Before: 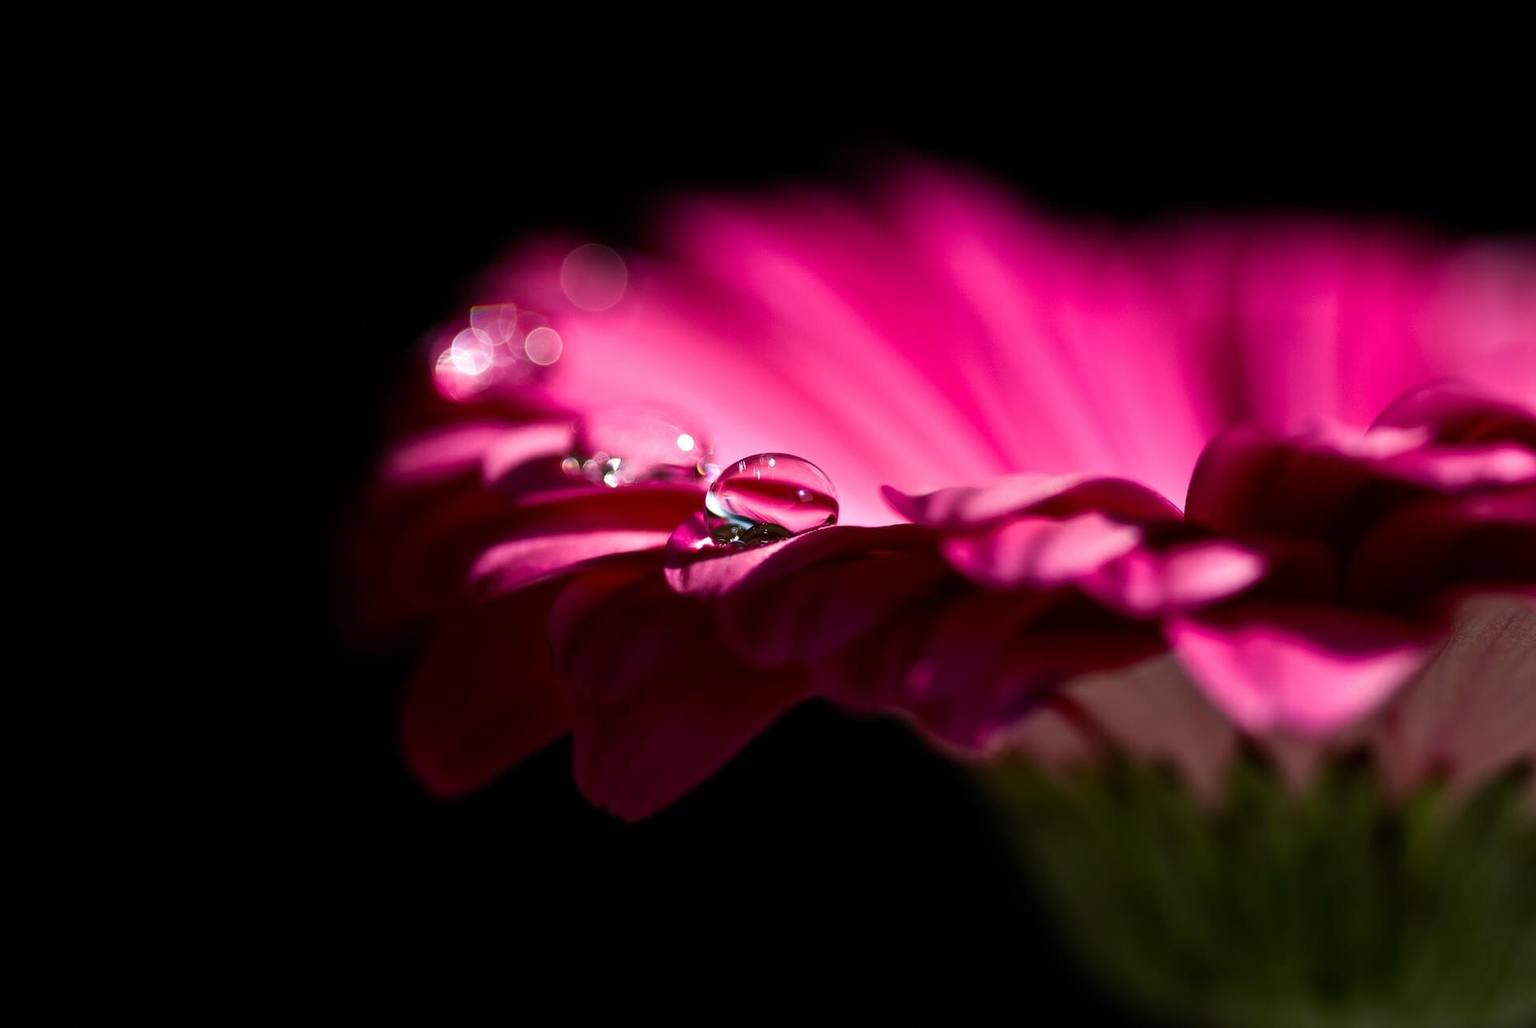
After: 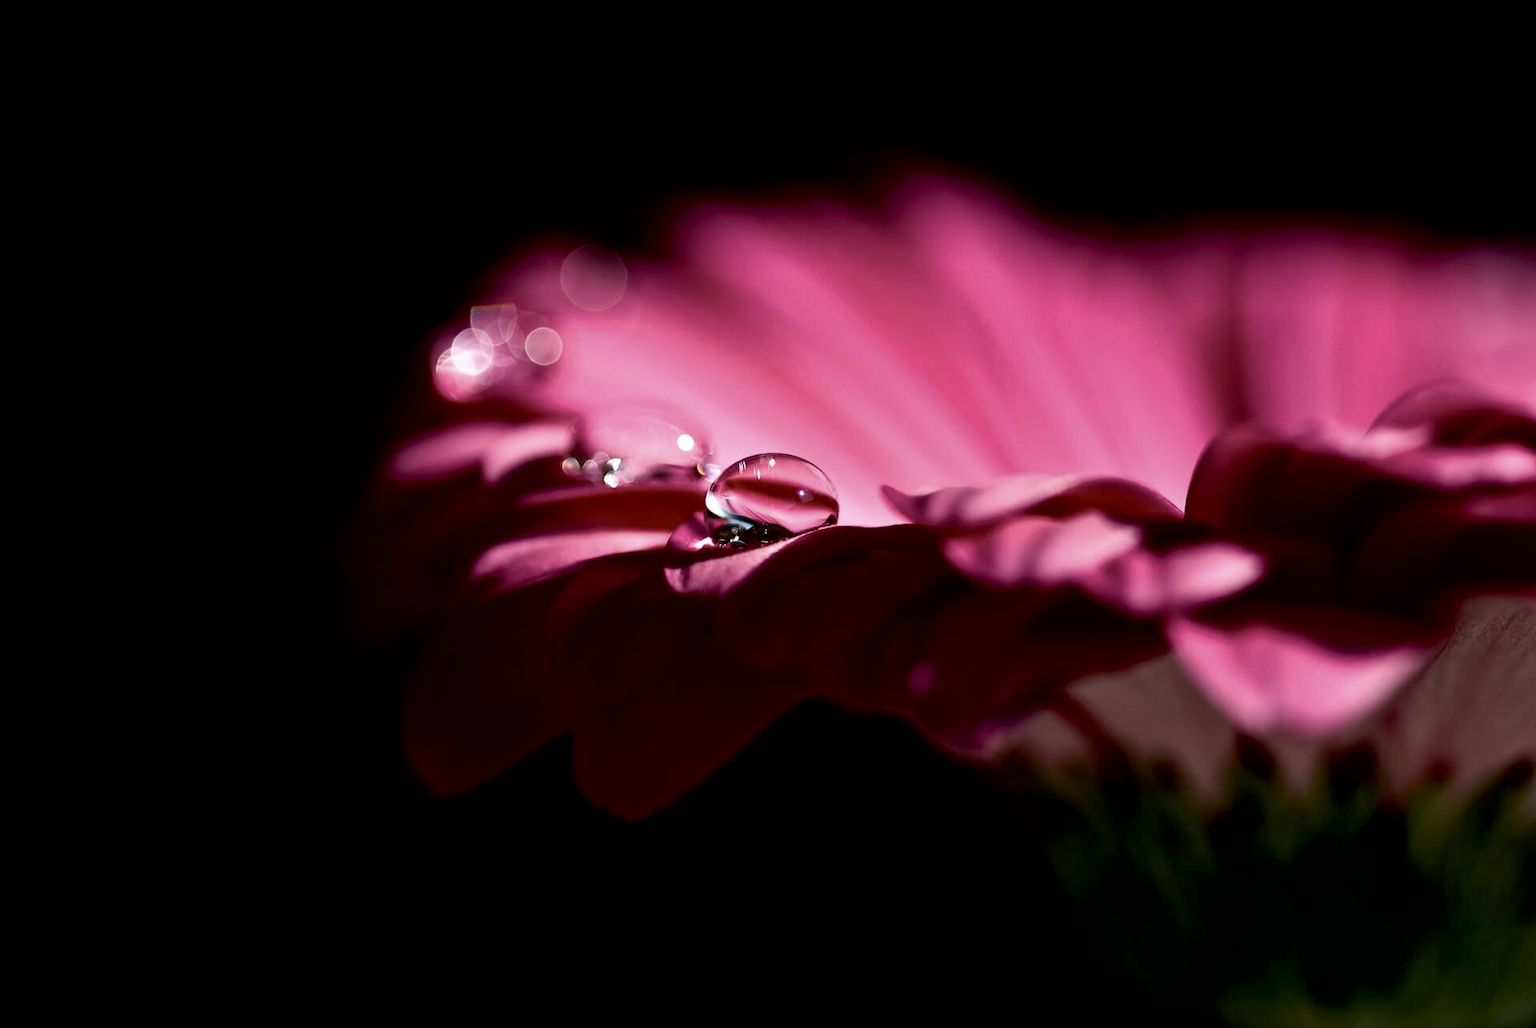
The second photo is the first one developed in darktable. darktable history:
contrast brightness saturation: contrast 0.1, saturation -0.3
exposure: black level correction 0.012, compensate highlight preservation false
